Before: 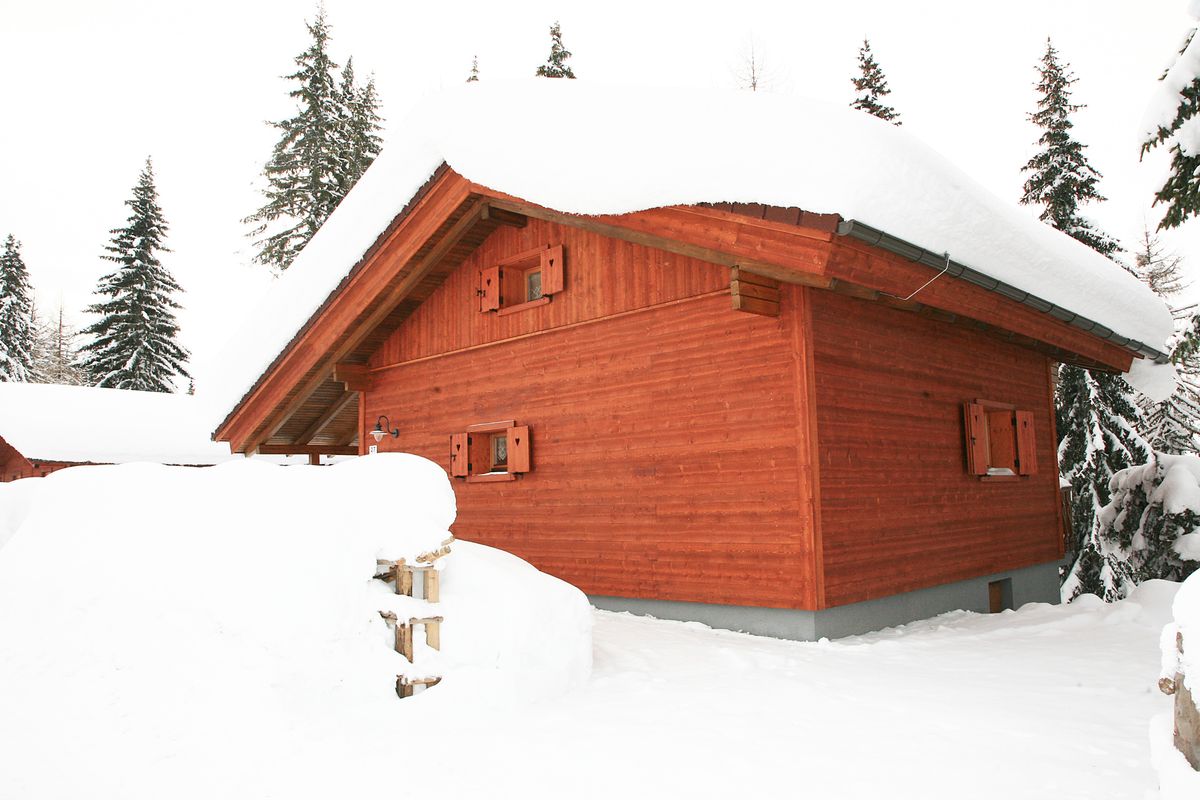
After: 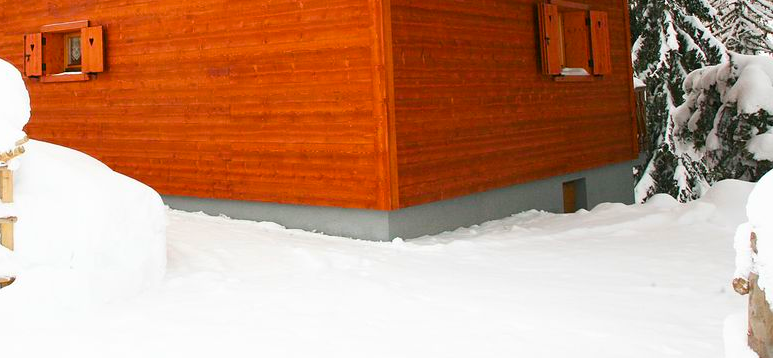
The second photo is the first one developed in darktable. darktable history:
crop and rotate: left 35.509%, top 50.238%, bottom 4.934%
color balance rgb: linear chroma grading › global chroma 15%, perceptual saturation grading › global saturation 30%
